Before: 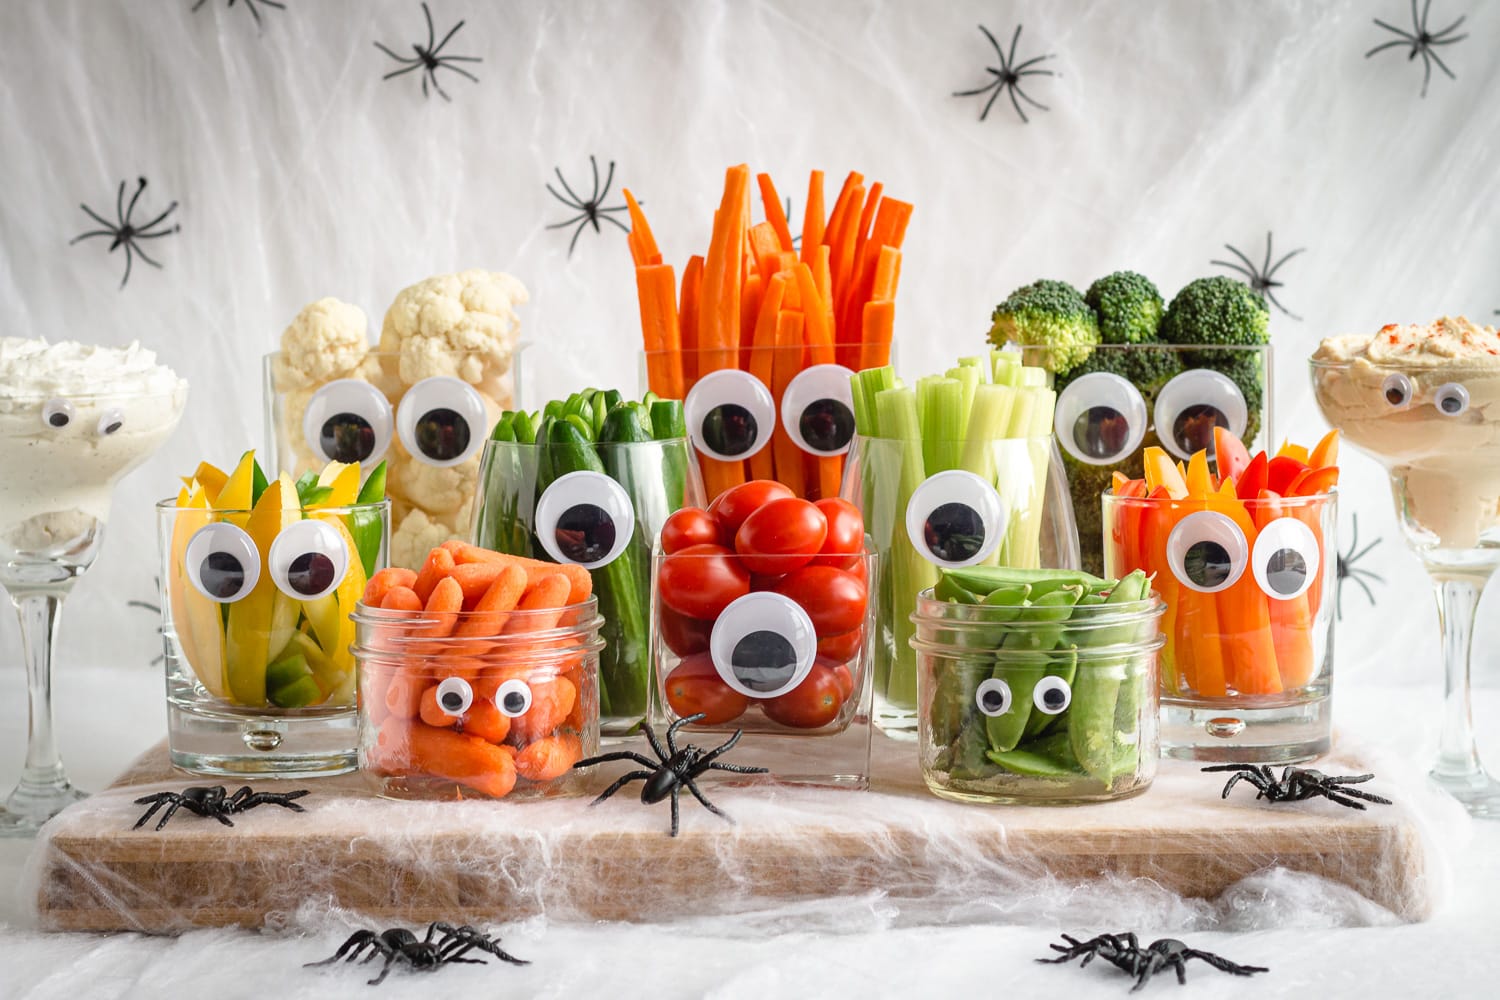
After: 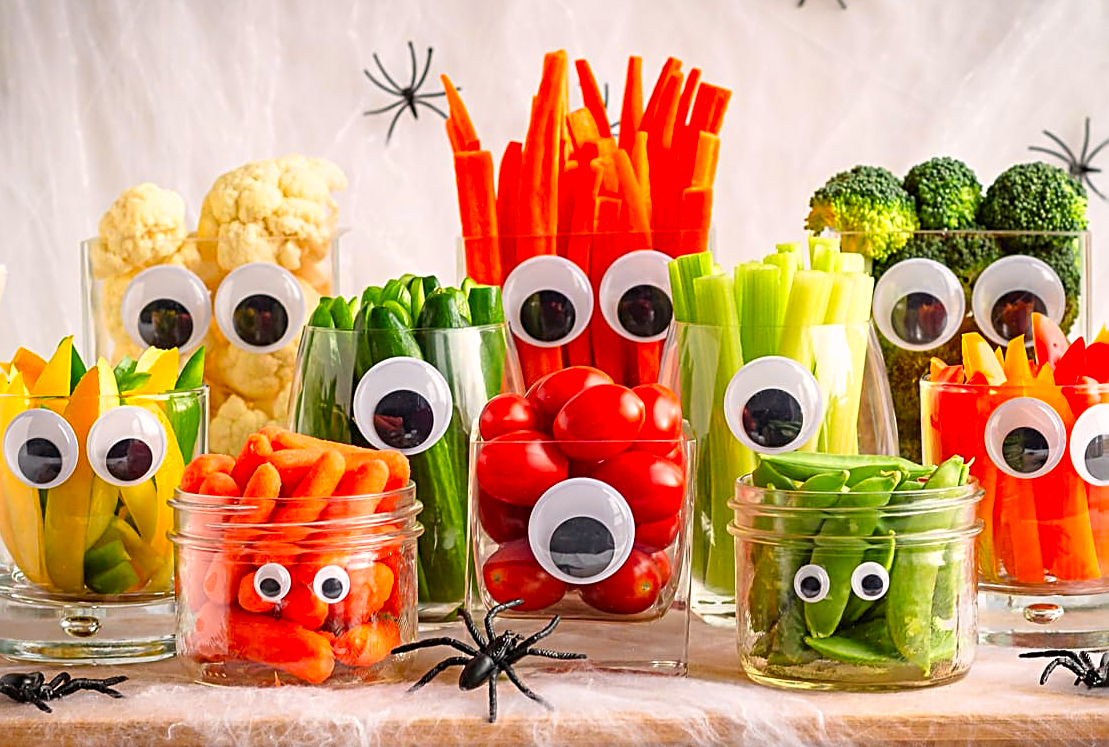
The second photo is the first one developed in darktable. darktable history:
color correction: highlights a* 3.28, highlights b* 1.75, saturation 1.19
crop and rotate: left 12.136%, top 11.478%, right 13.925%, bottom 13.799%
color zones: curves: ch0 [(0.224, 0.526) (0.75, 0.5)]; ch1 [(0.055, 0.526) (0.224, 0.761) (0.377, 0.526) (0.75, 0.5)]
sharpen: radius 2.562, amount 0.644
